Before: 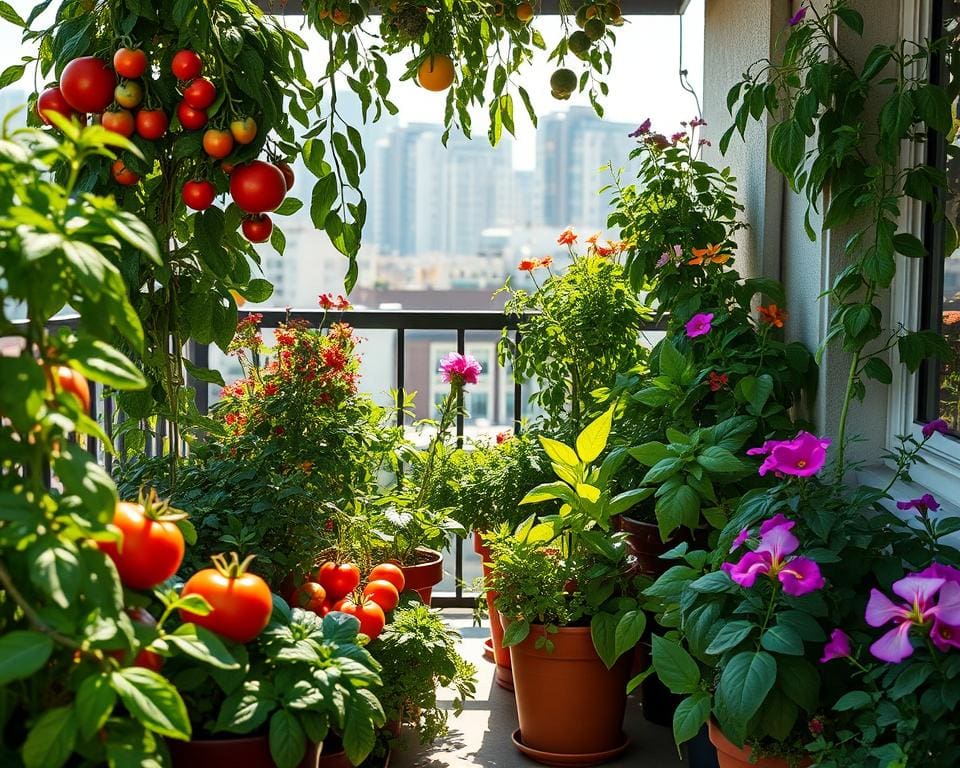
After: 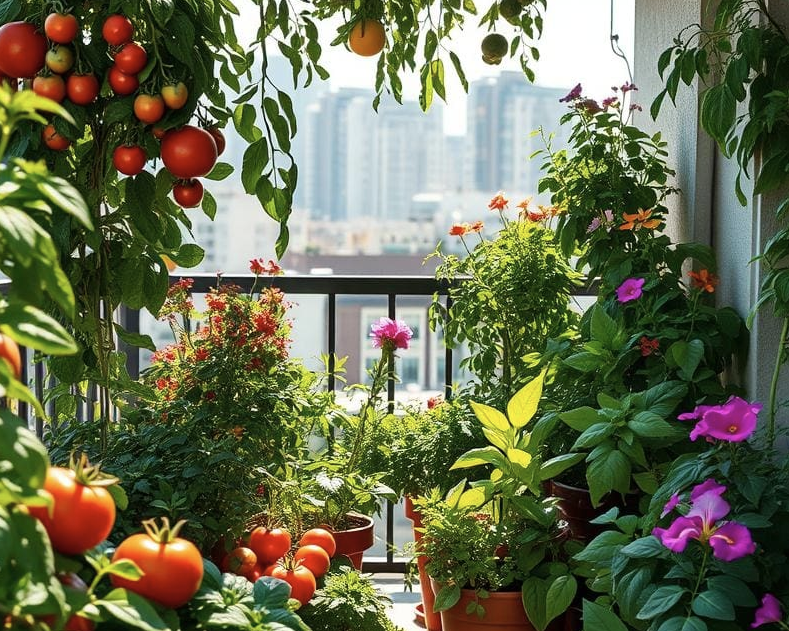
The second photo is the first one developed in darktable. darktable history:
crop and rotate: left 7.196%, top 4.574%, right 10.605%, bottom 13.178%
color correction: saturation 0.85
